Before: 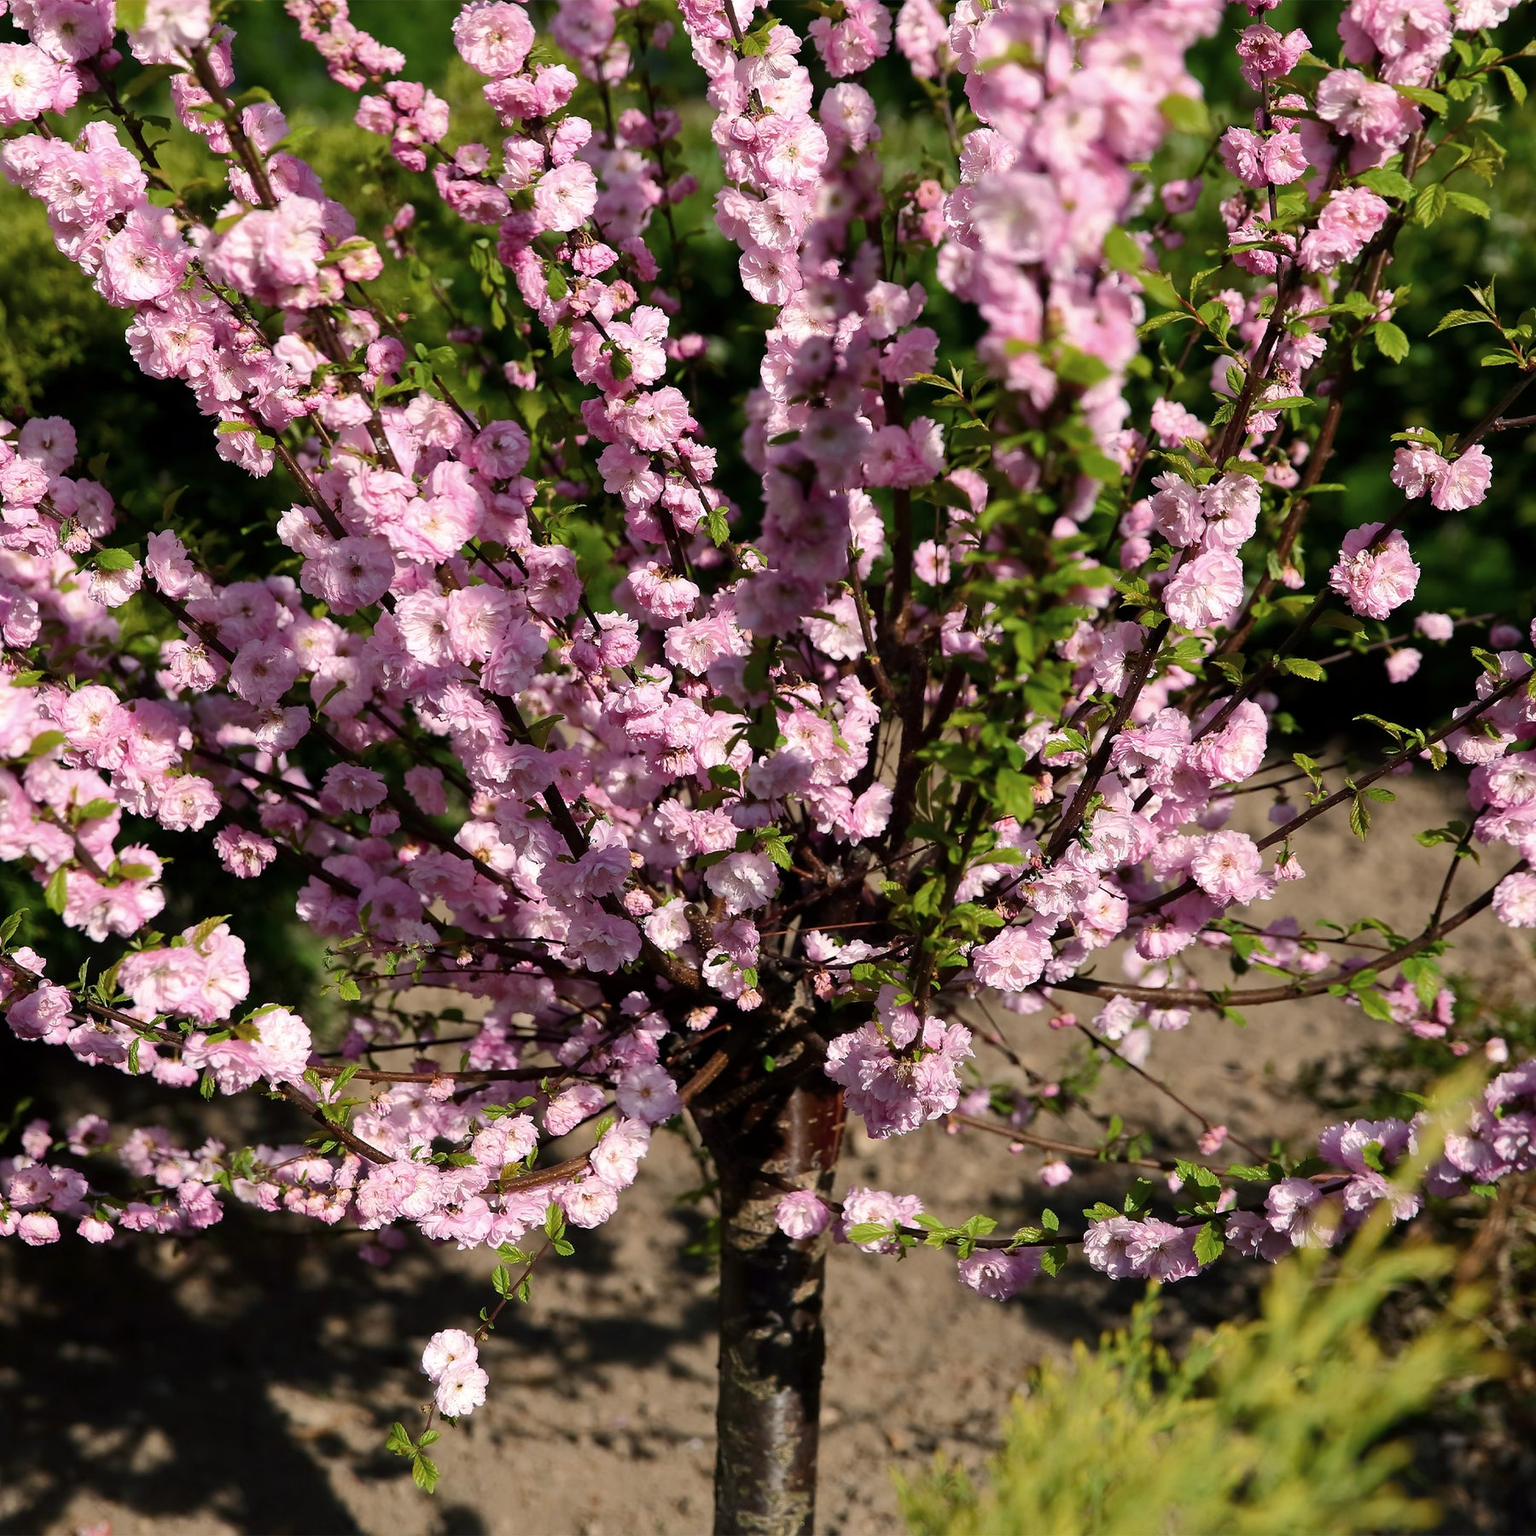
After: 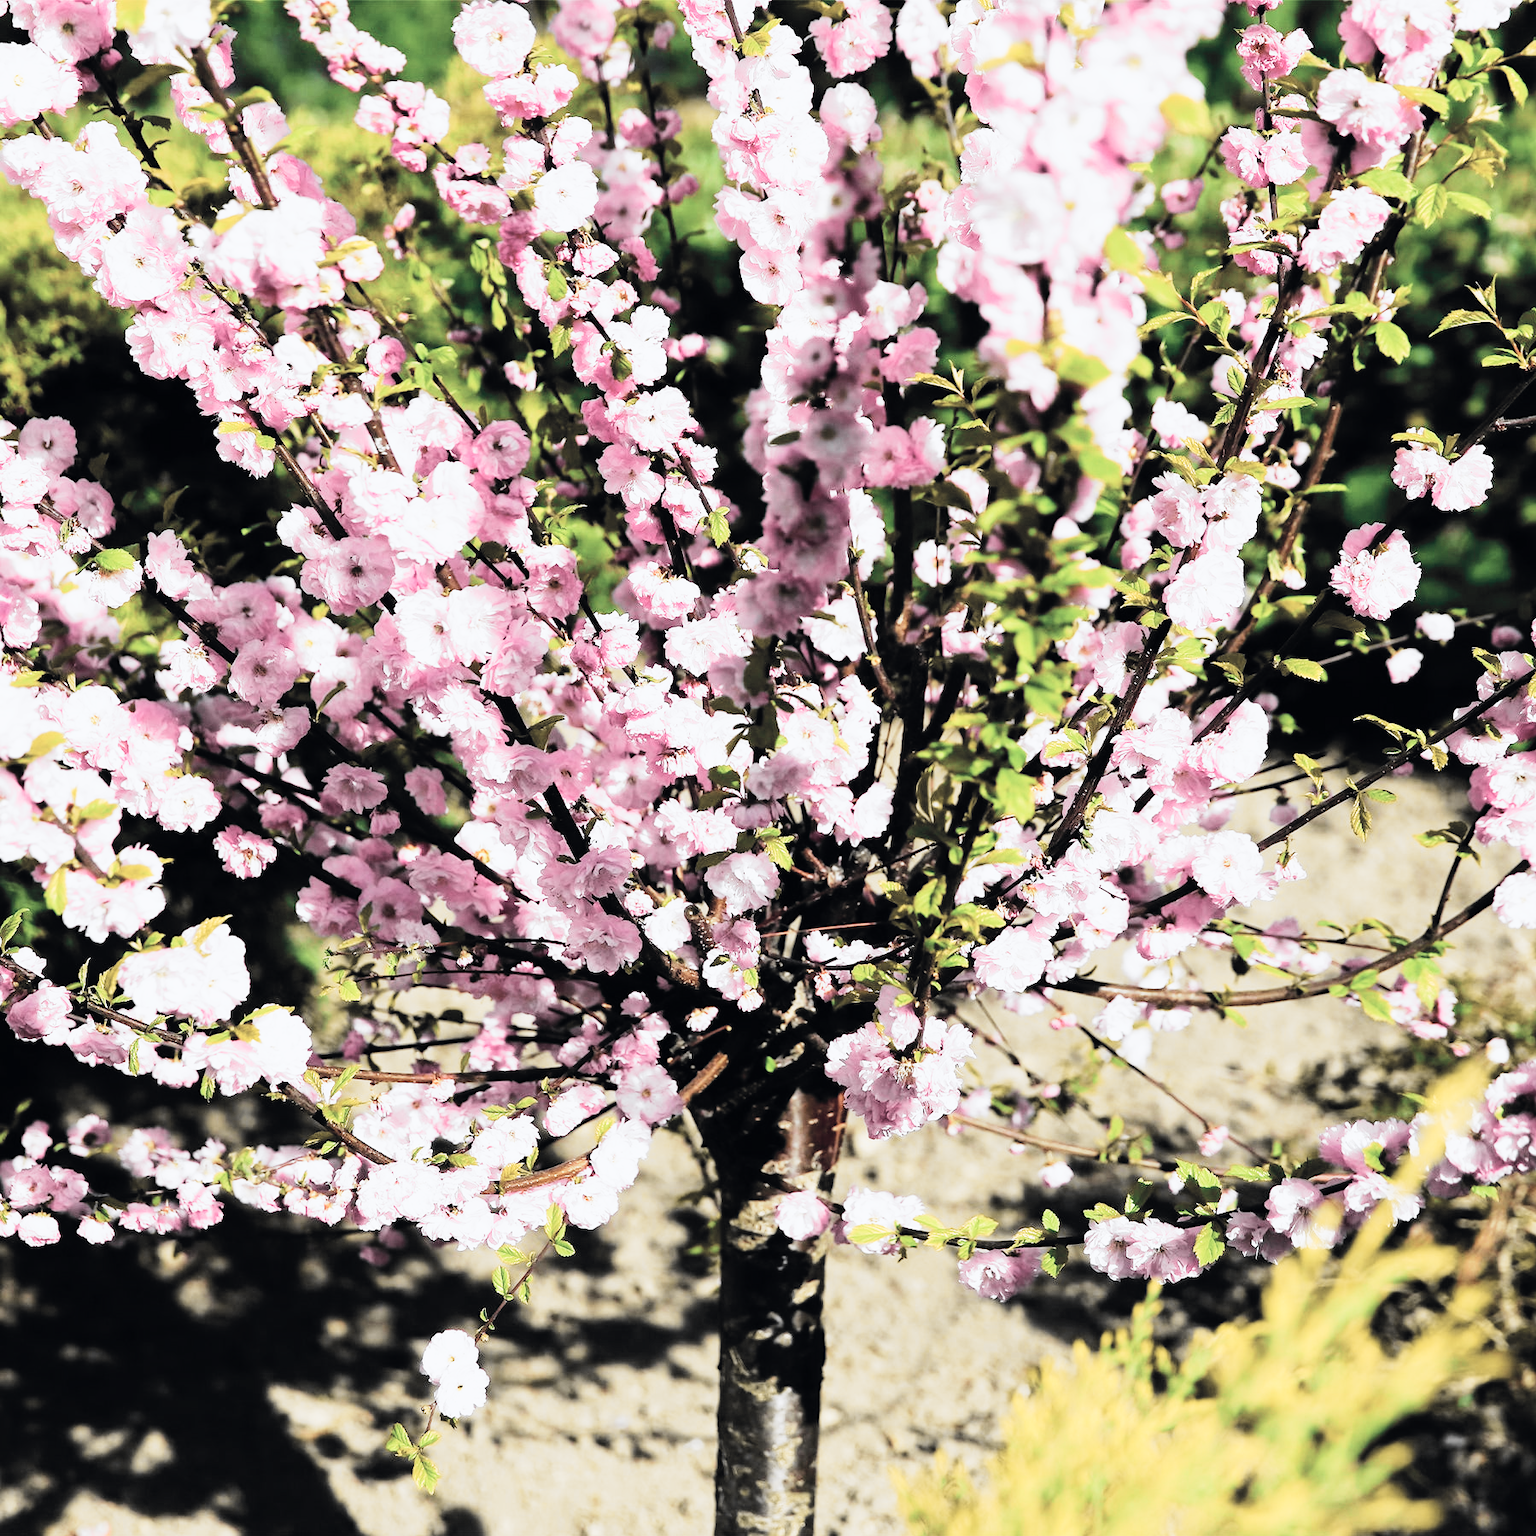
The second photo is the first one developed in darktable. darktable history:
contrast brightness saturation: brightness 0.18, saturation -0.5
base curve: curves: ch0 [(0, 0) (0.007, 0.004) (0.027, 0.03) (0.046, 0.07) (0.207, 0.54) (0.442, 0.872) (0.673, 0.972) (1, 1)], preserve colors none
tone curve: curves: ch0 [(0, 0) (0.071, 0.047) (0.266, 0.26) (0.483, 0.554) (0.753, 0.811) (1, 0.983)]; ch1 [(0, 0) (0.346, 0.307) (0.408, 0.369) (0.463, 0.443) (0.482, 0.493) (0.502, 0.5) (0.517, 0.502) (0.55, 0.548) (0.597, 0.624) (0.651, 0.698) (1, 1)]; ch2 [(0, 0) (0.346, 0.34) (0.434, 0.46) (0.485, 0.494) (0.5, 0.494) (0.517, 0.506) (0.535, 0.529) (0.583, 0.611) (0.625, 0.666) (1, 1)], color space Lab, independent channels, preserve colors none
